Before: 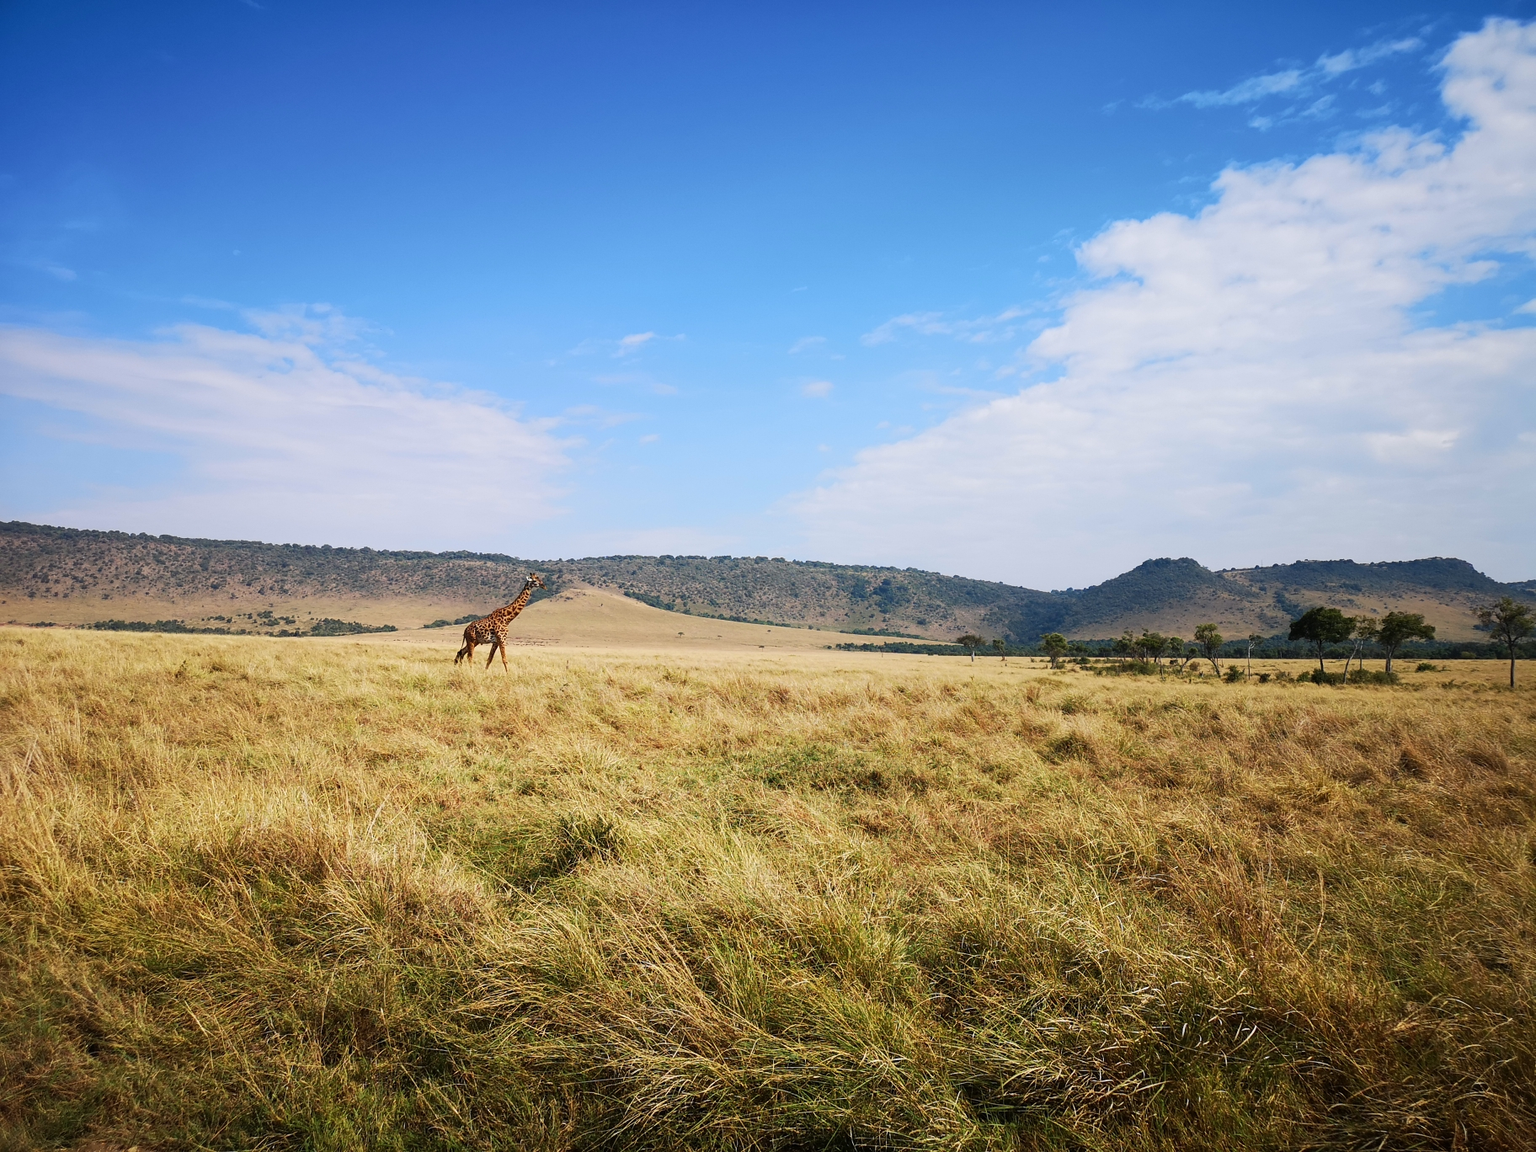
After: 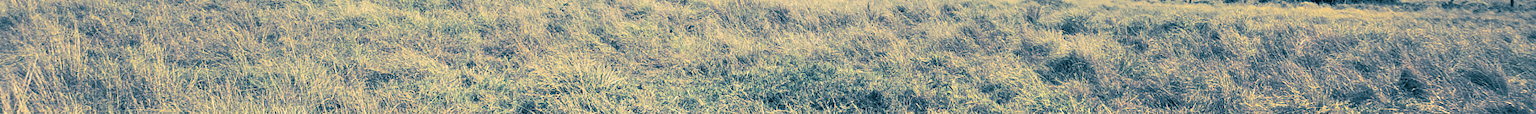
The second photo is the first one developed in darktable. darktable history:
crop and rotate: top 59.084%, bottom 30.916%
split-toning: shadows › hue 212.4°, balance -70
tone equalizer: -7 EV 0.15 EV, -6 EV 0.6 EV, -5 EV 1.15 EV, -4 EV 1.33 EV, -3 EV 1.15 EV, -2 EV 0.6 EV, -1 EV 0.15 EV, mask exposure compensation -0.5 EV
